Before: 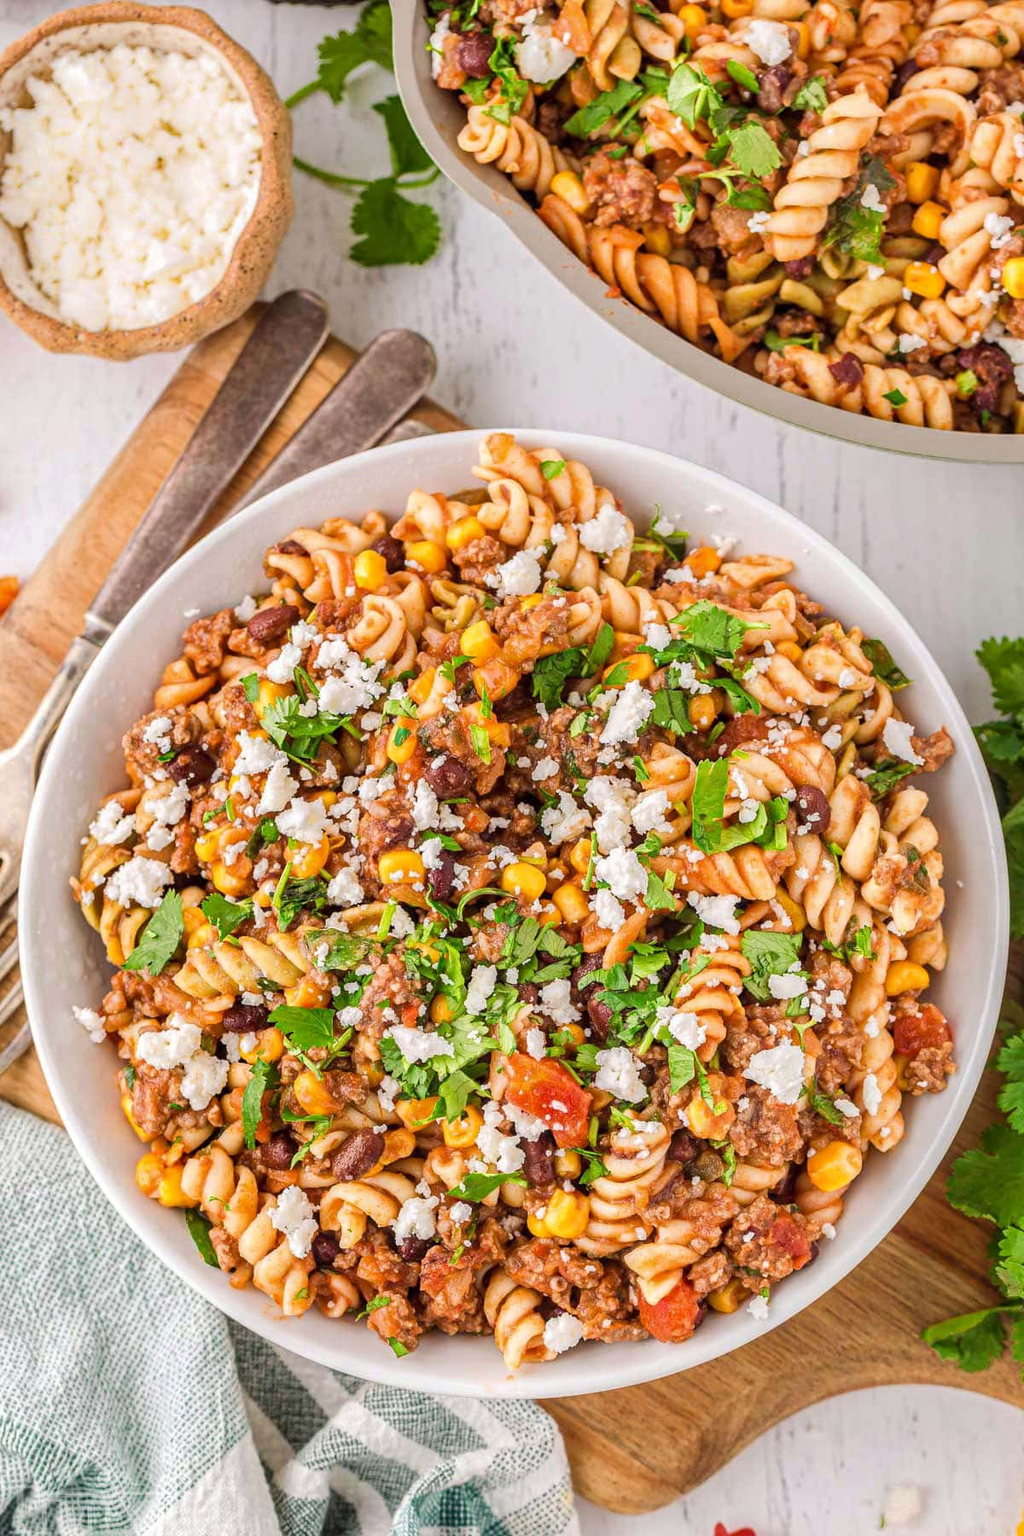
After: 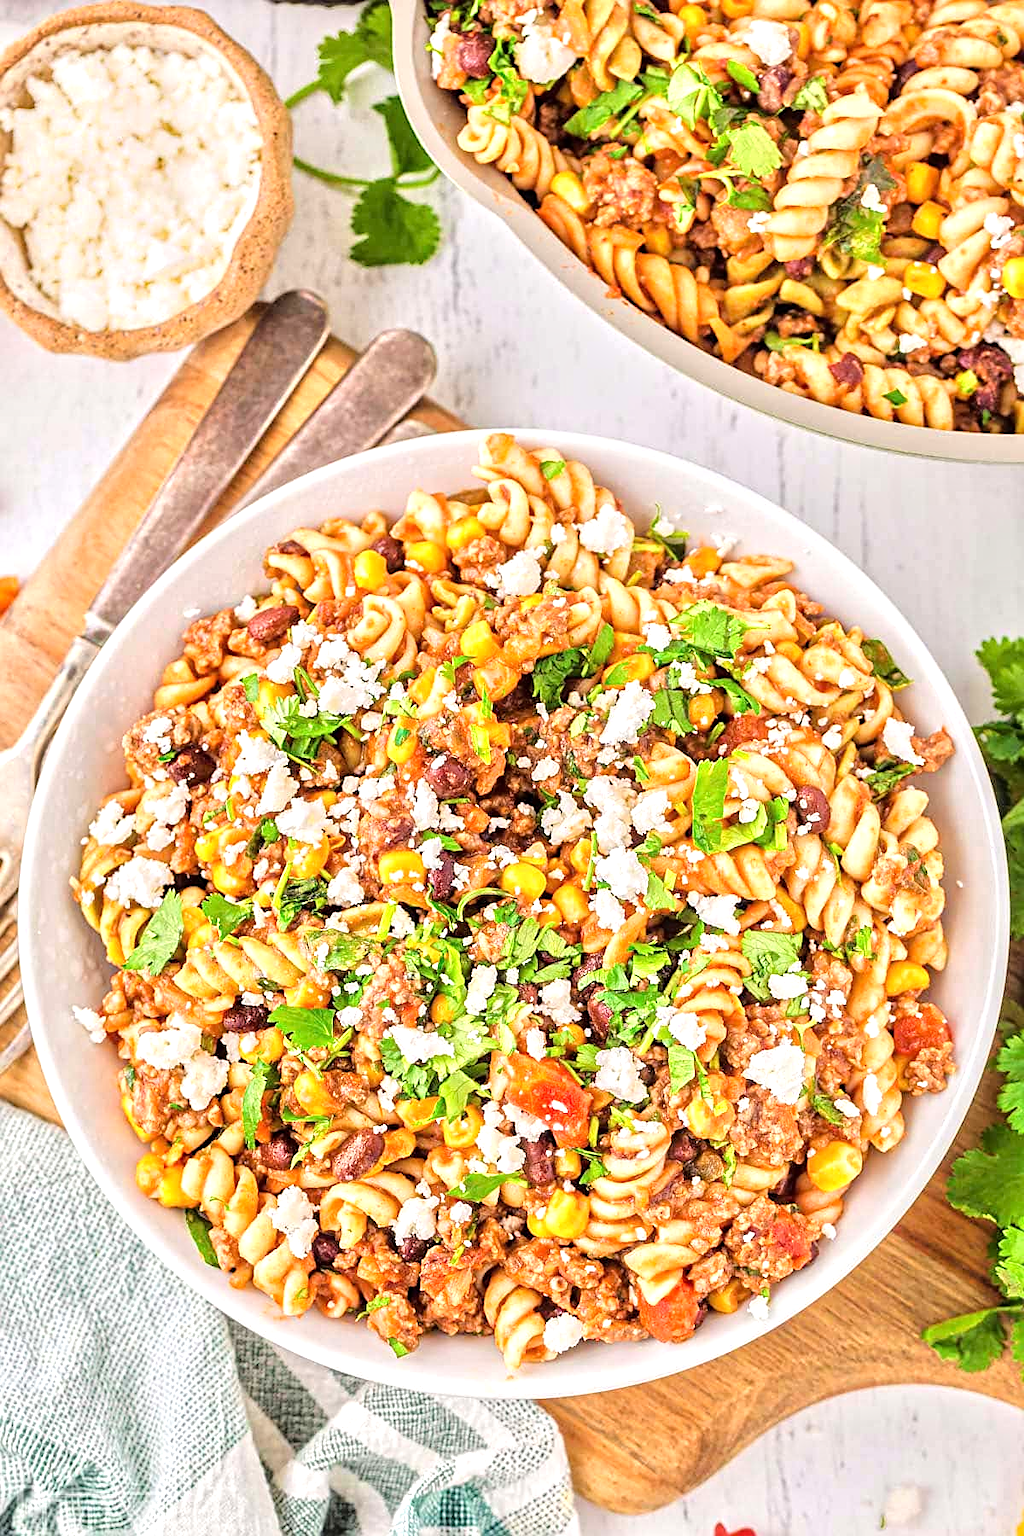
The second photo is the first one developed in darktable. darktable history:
sharpen: on, module defaults
tone equalizer: -7 EV 0.145 EV, -6 EV 0.575 EV, -5 EV 1.13 EV, -4 EV 1.29 EV, -3 EV 1.17 EV, -2 EV 0.6 EV, -1 EV 0.15 EV, smoothing diameter 2.01%, edges refinement/feathering 18.64, mask exposure compensation -1.57 EV, filter diffusion 5
